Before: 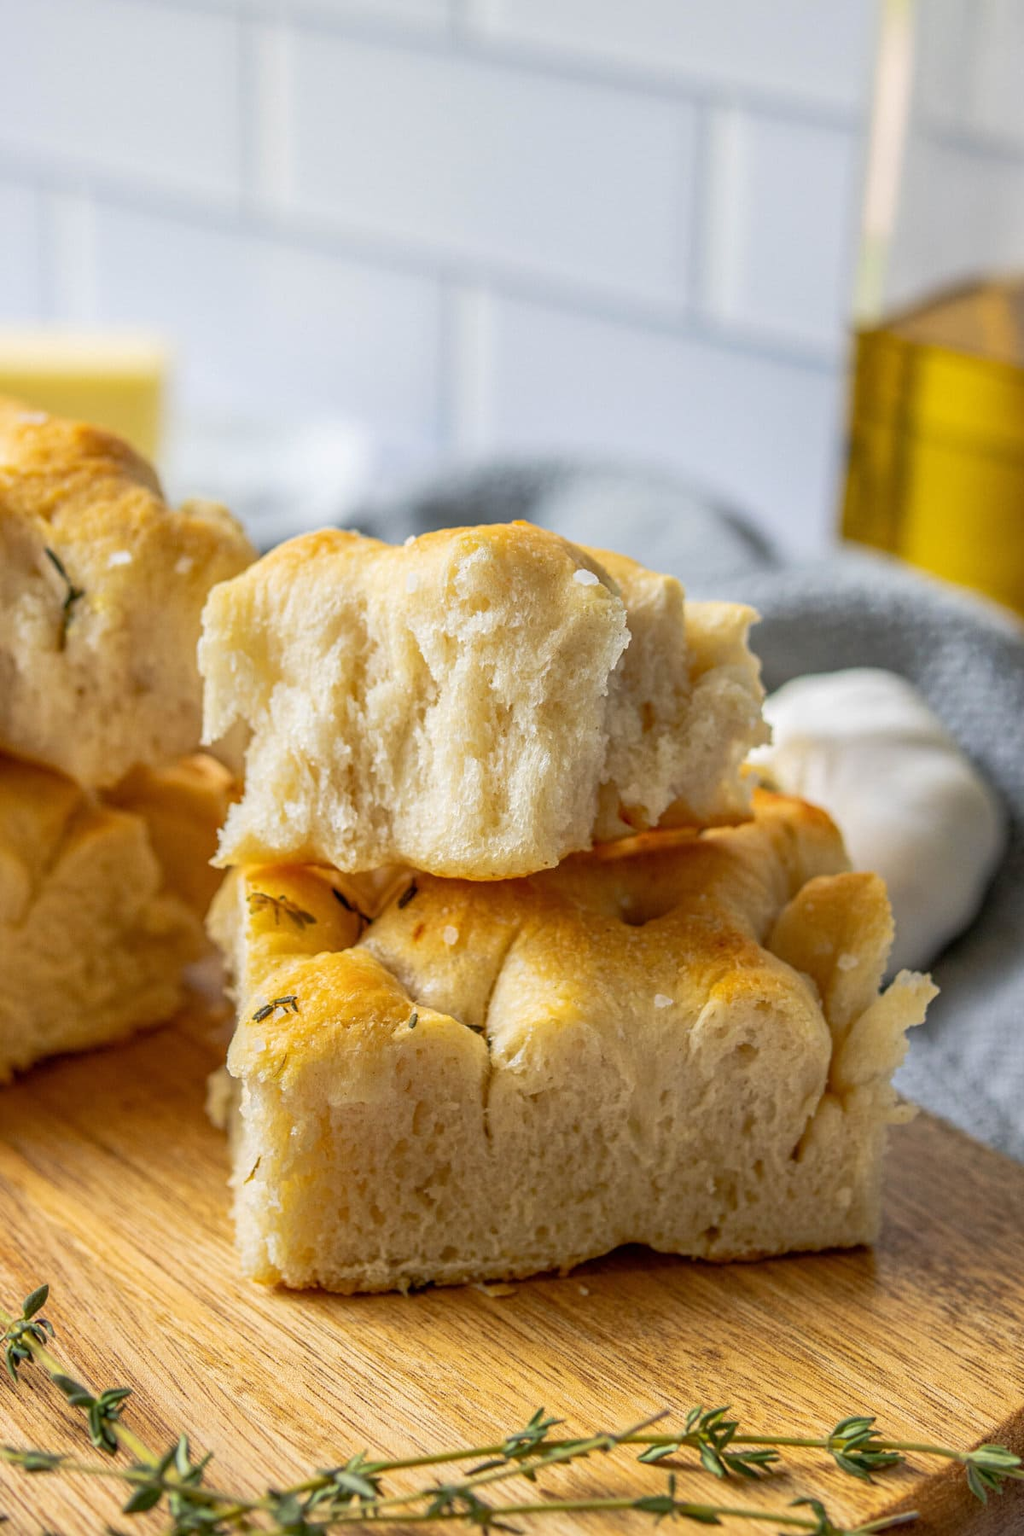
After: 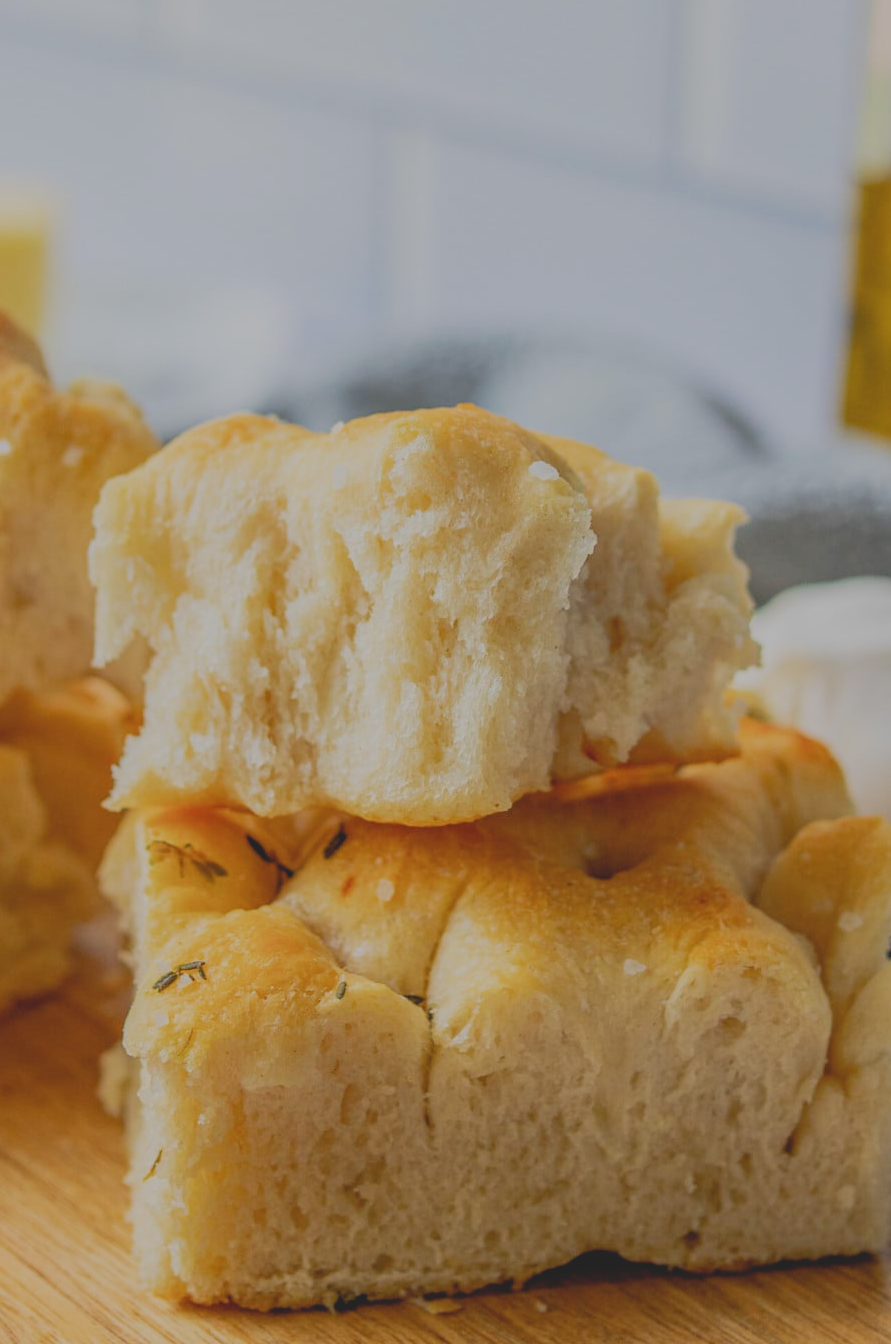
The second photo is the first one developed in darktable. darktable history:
crop and rotate: left 11.928%, top 11.488%, right 13.765%, bottom 13.814%
filmic rgb: black relative exposure -7.28 EV, white relative exposure 5.06 EV, threshold 5.99 EV, hardness 3.19, add noise in highlights 0.002, color science v3 (2019), use custom middle-gray values true, contrast in highlights soft, enable highlight reconstruction true
contrast brightness saturation: contrast -0.272
